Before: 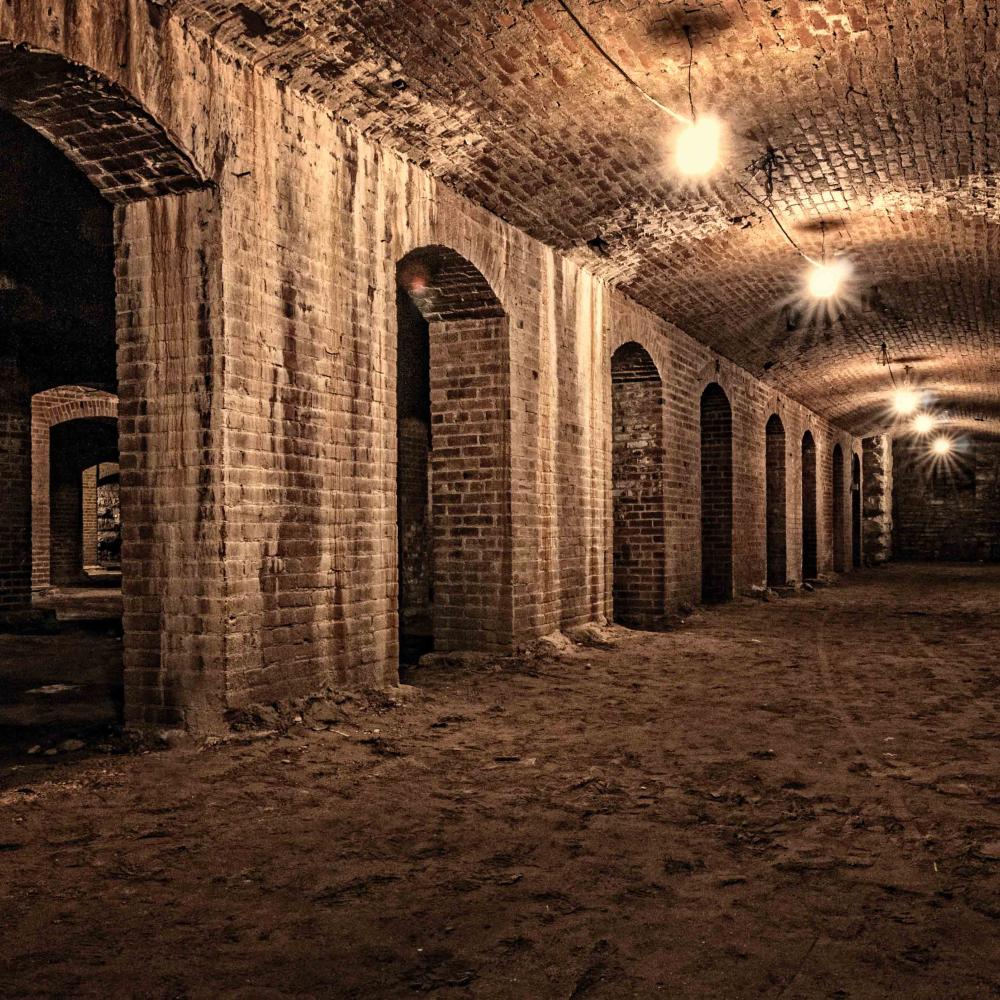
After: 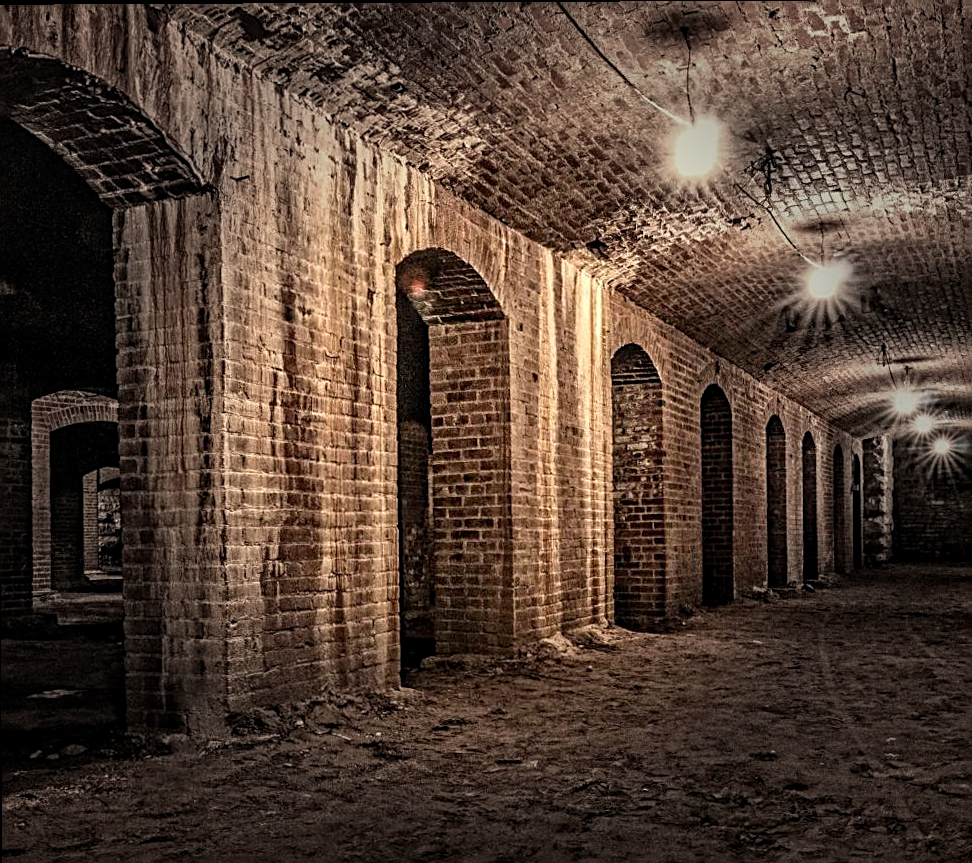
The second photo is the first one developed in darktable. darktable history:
crop and rotate: angle 0.303°, left 0.203%, right 3.083%, bottom 14.116%
sharpen: radius 2.554, amount 0.643
local contrast: on, module defaults
vignetting: fall-off start 39.84%, fall-off radius 40.39%
